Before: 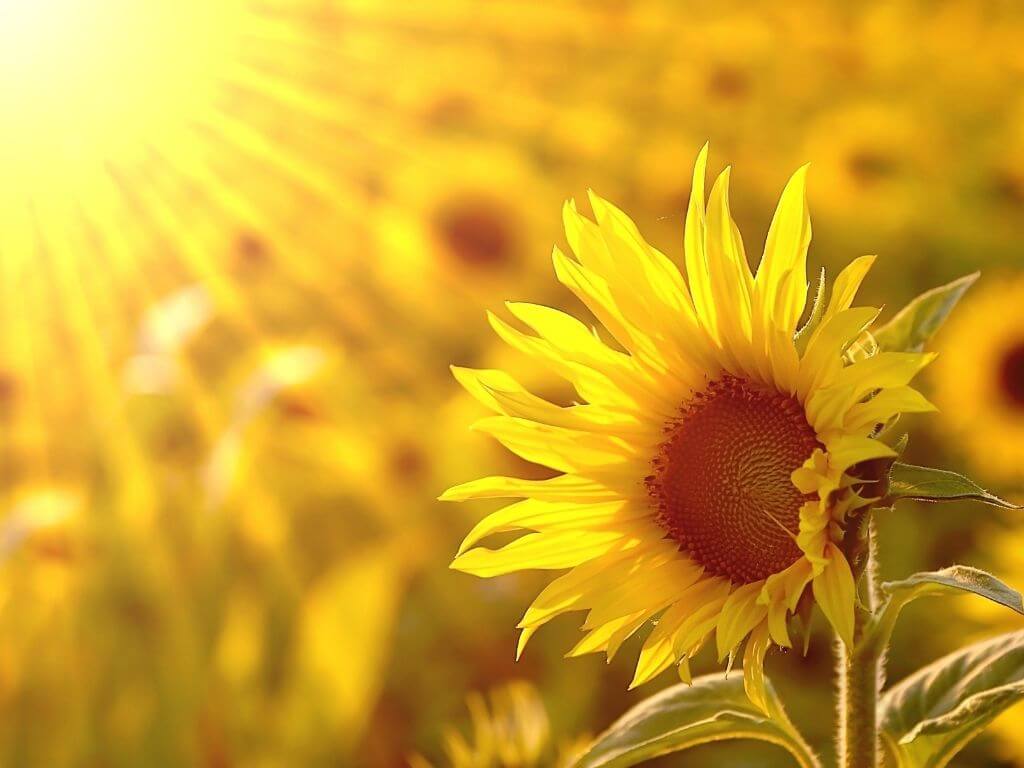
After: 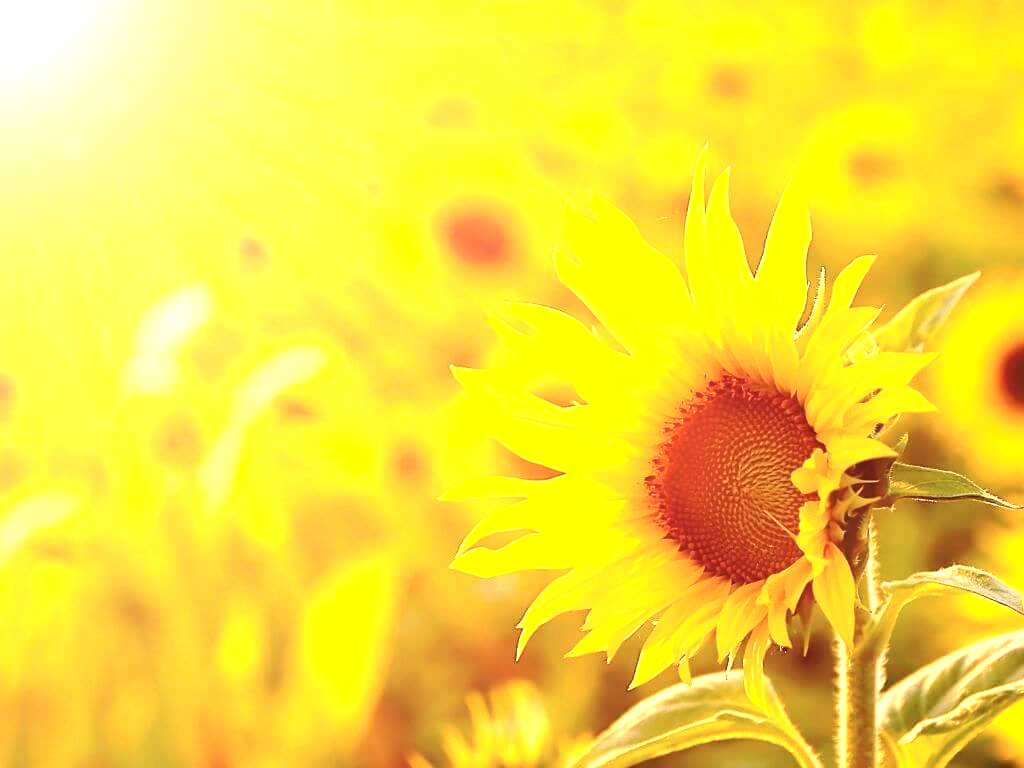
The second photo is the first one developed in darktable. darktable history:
contrast brightness saturation: contrast 0.15, brightness 0.05
exposure: black level correction 0, exposure 1.35 EV, compensate exposure bias true, compensate highlight preservation false
